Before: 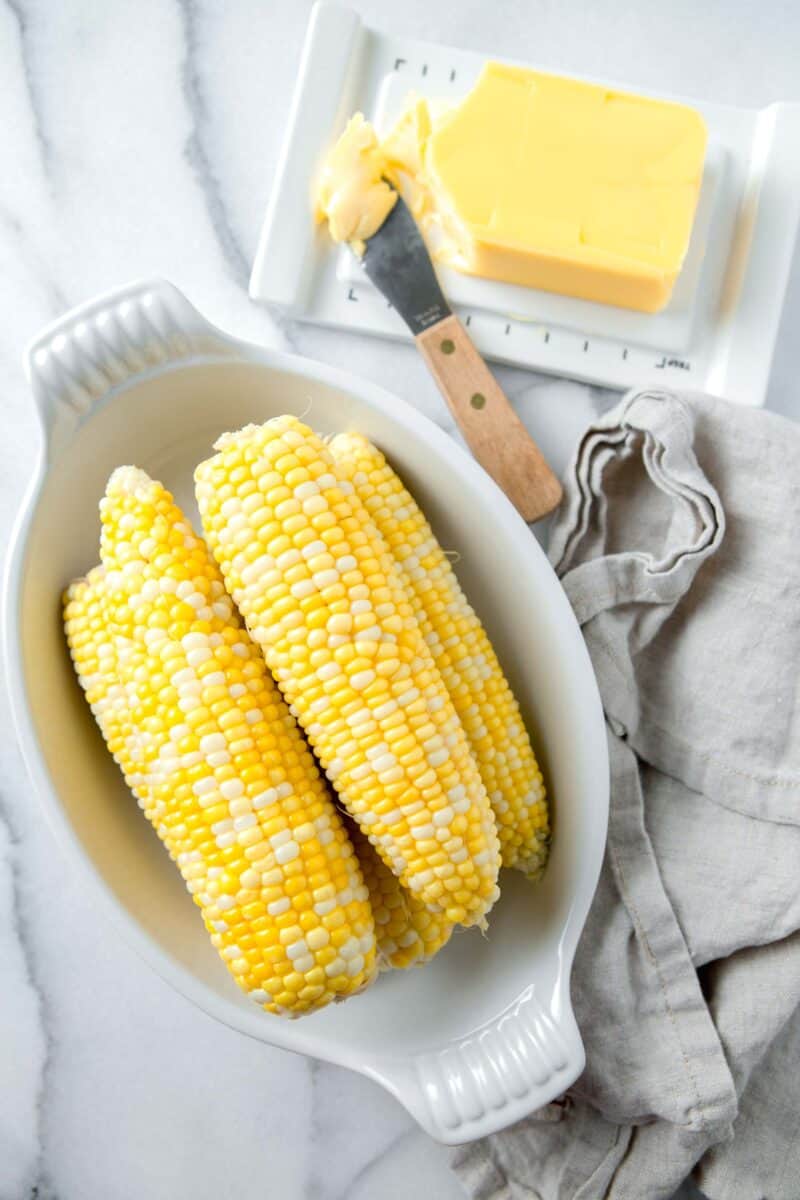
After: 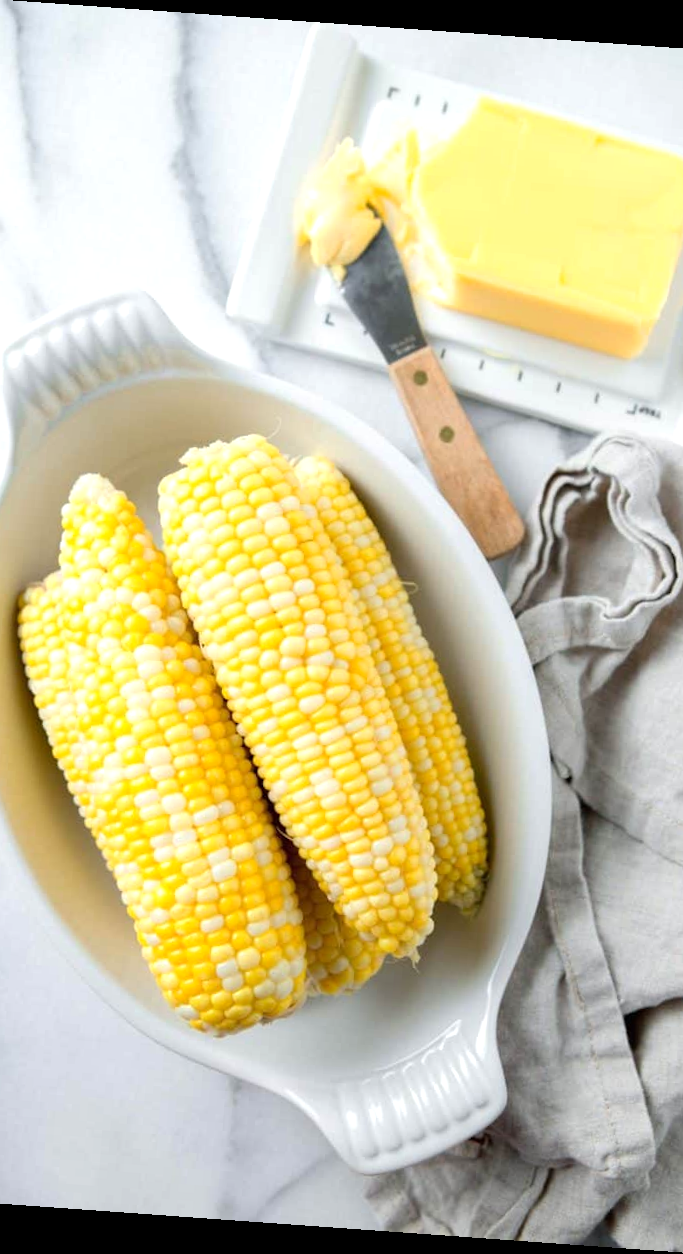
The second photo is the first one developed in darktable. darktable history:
crop: left 9.88%, right 12.664%
rotate and perspective: rotation 4.1°, automatic cropping off
levels: levels [0, 0.476, 0.951]
